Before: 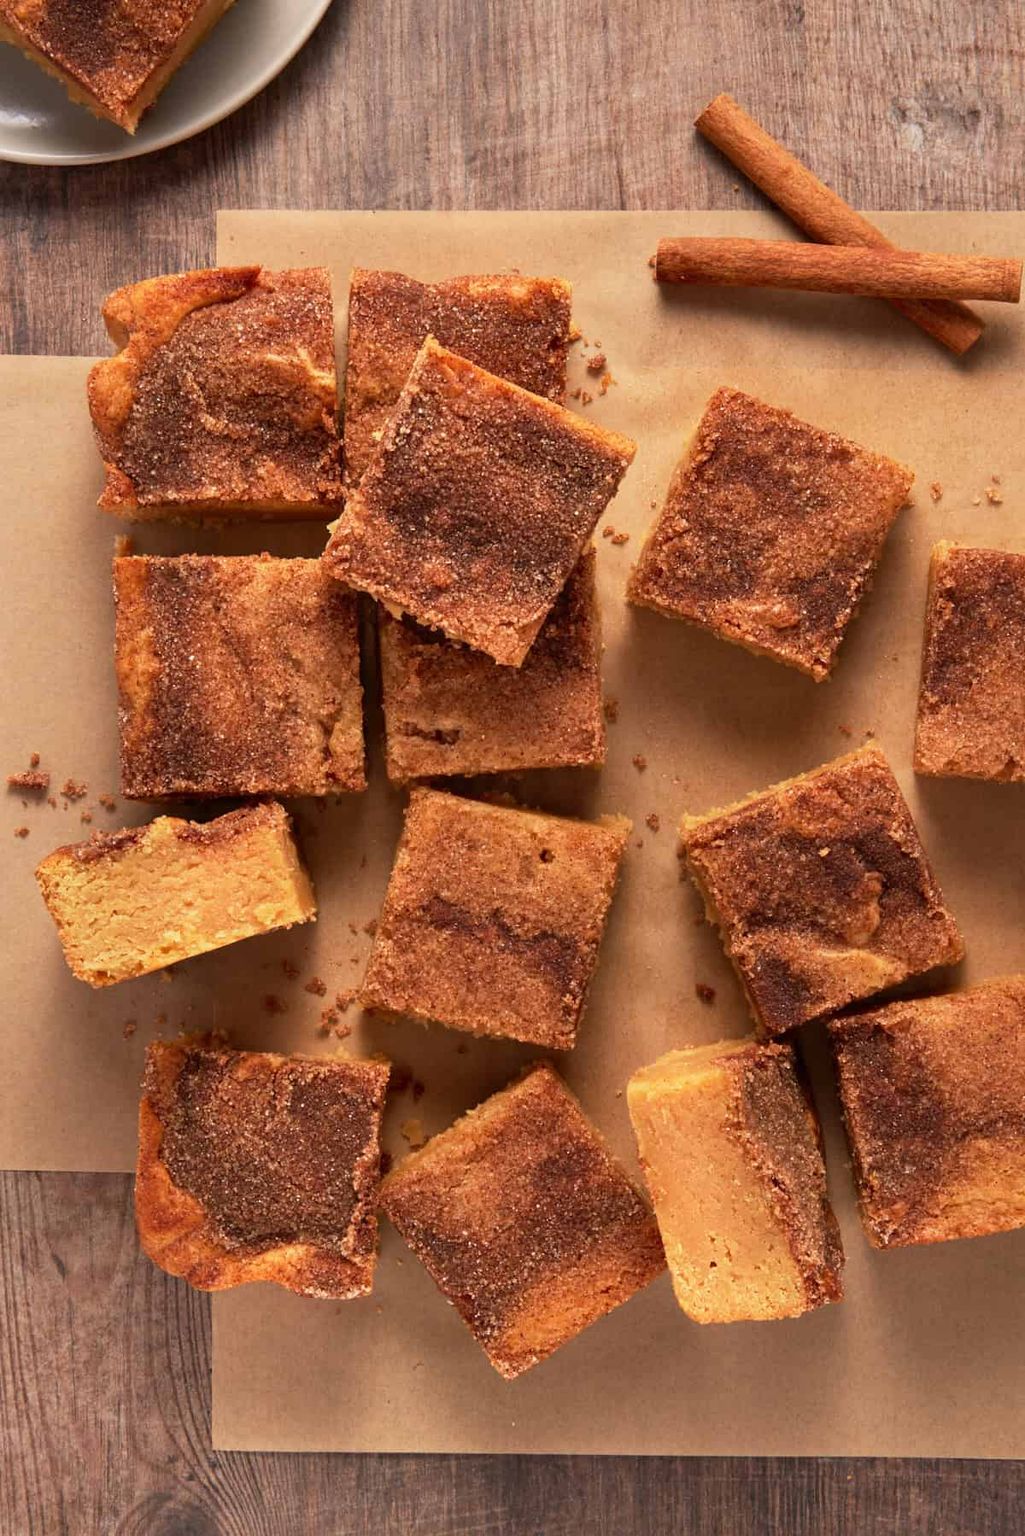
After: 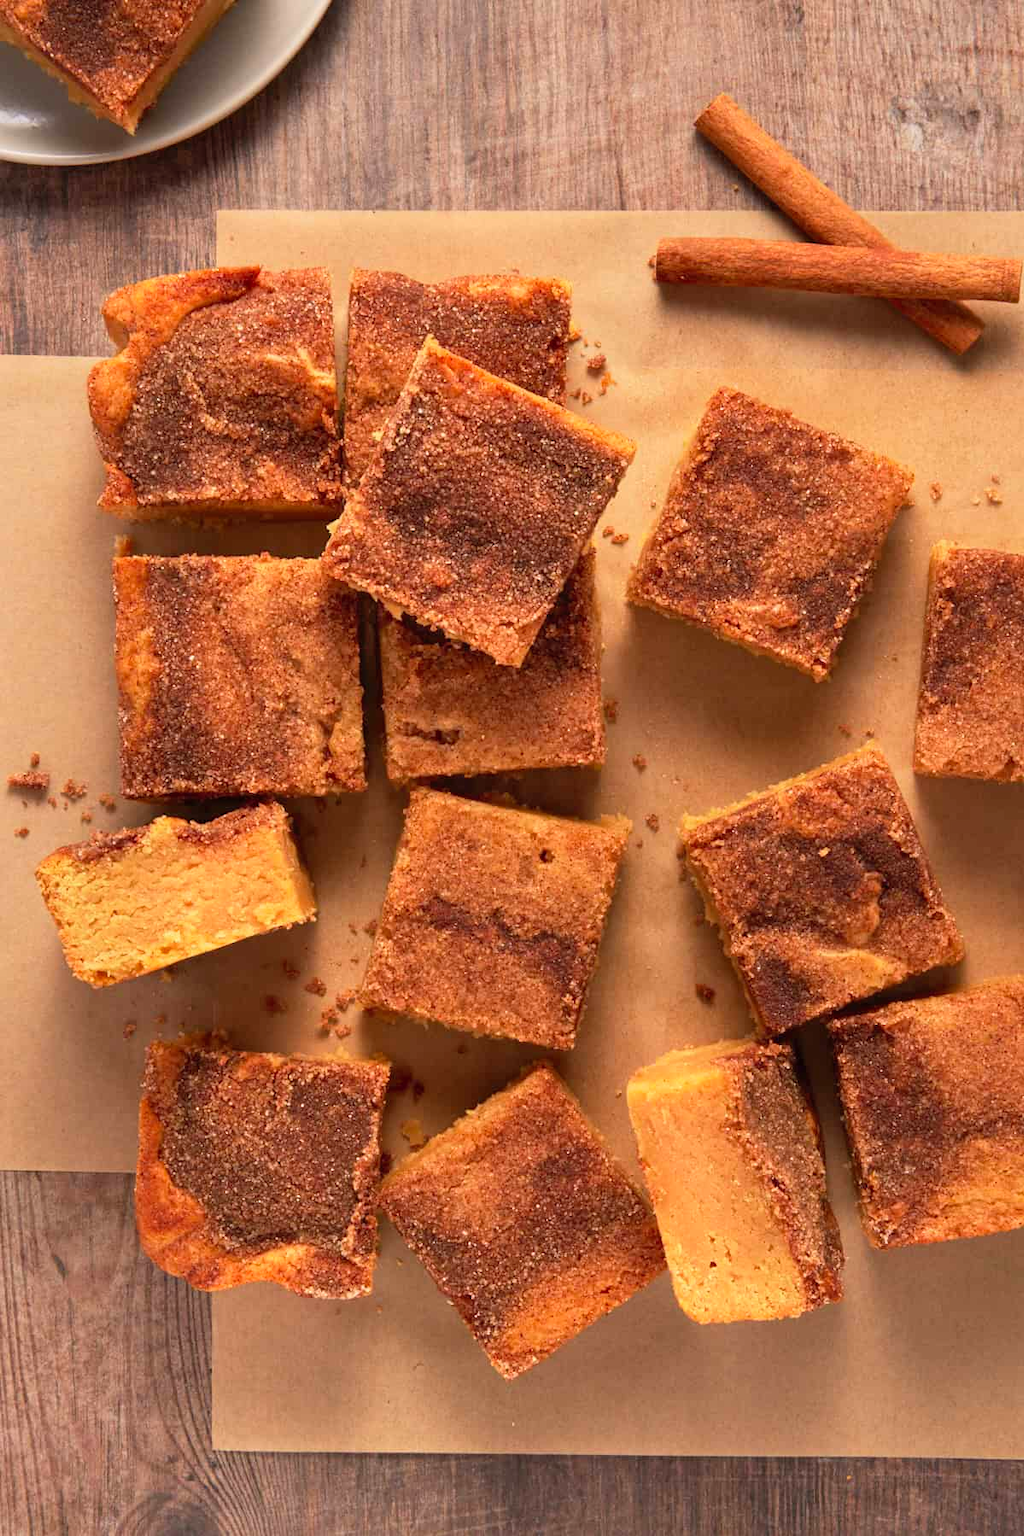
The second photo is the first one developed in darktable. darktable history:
contrast brightness saturation: contrast 0.072, brightness 0.073, saturation 0.183
